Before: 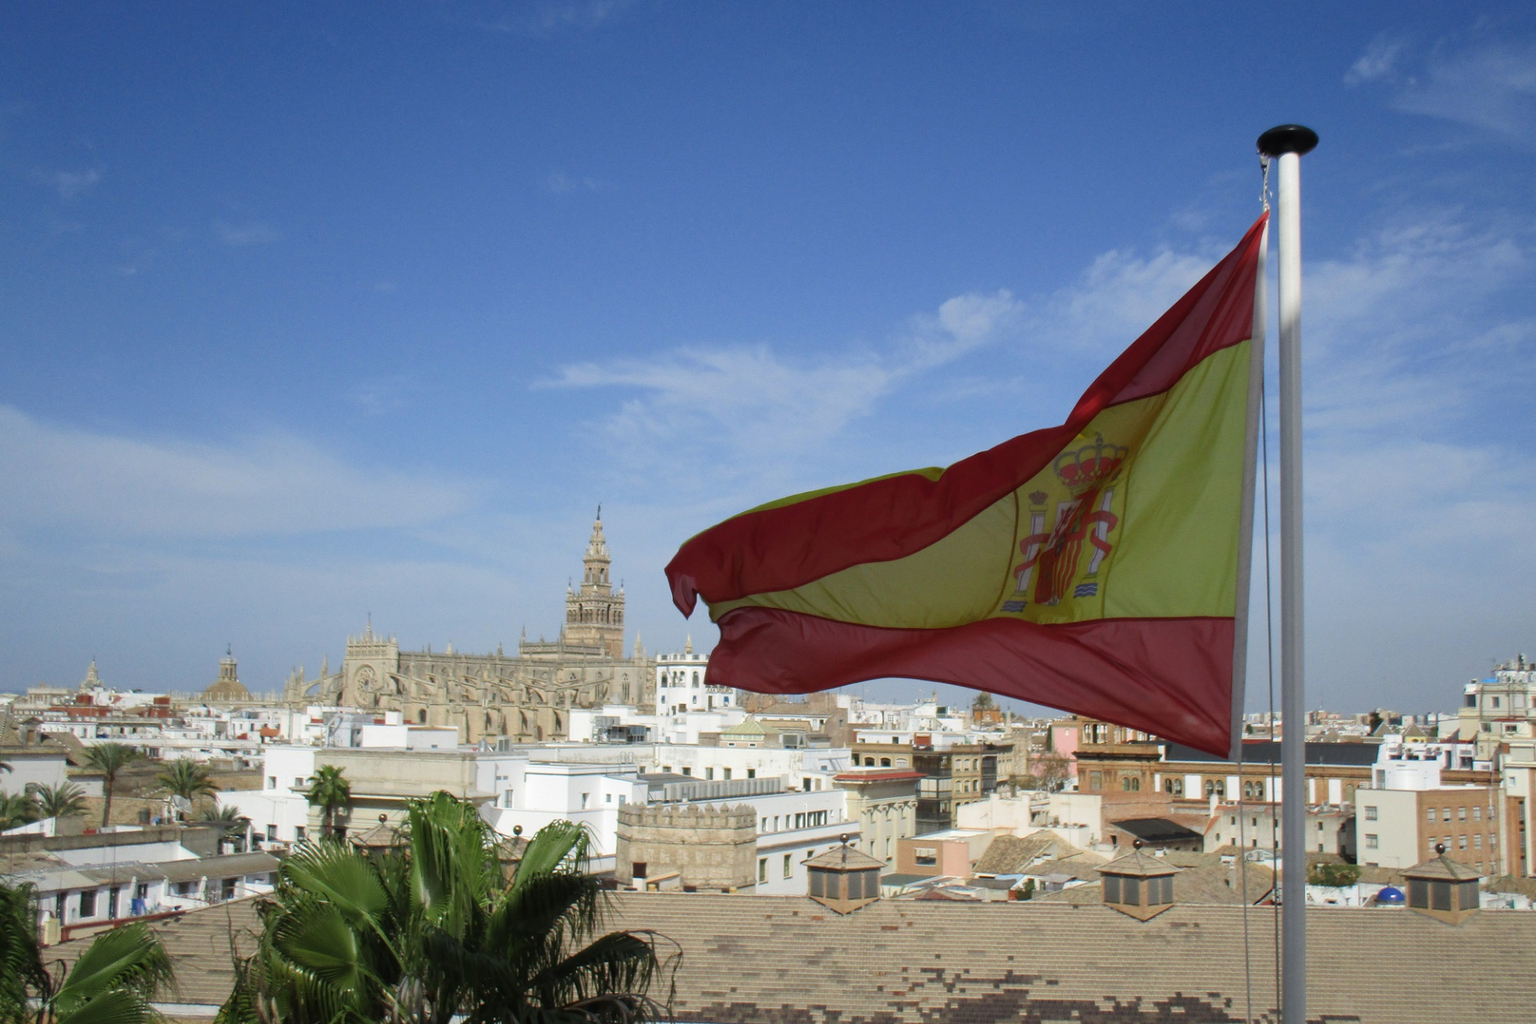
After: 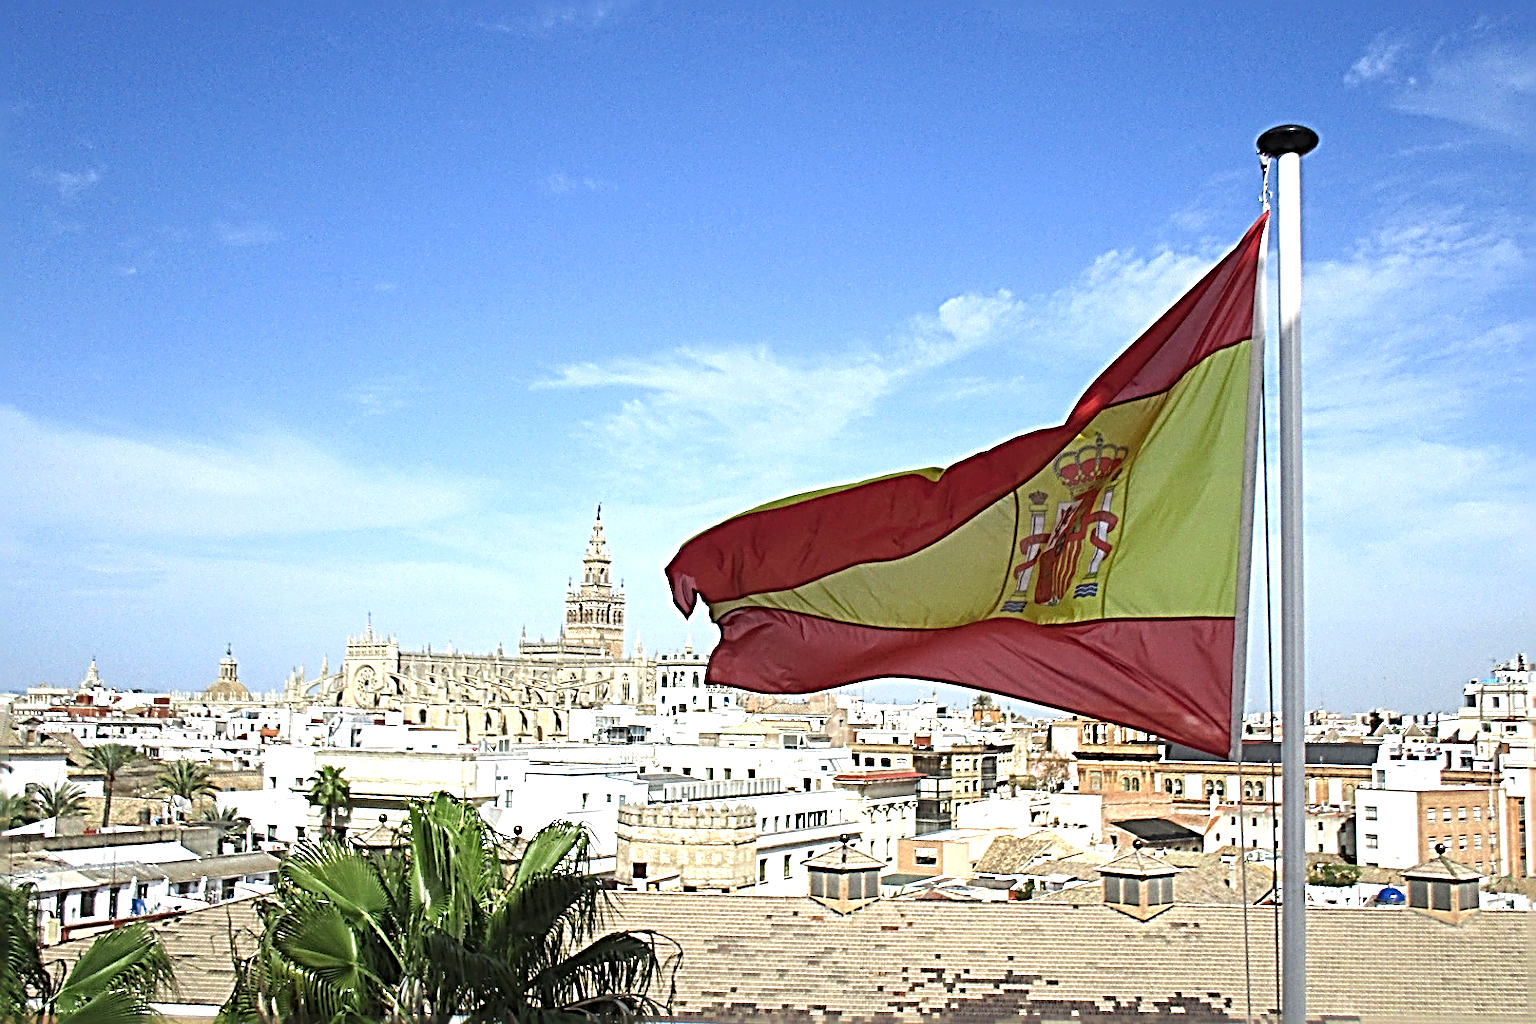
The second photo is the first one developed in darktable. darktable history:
exposure: black level correction 0, exposure 1.101 EV, compensate highlight preservation false
sharpen: radius 4.024, amount 1.99
